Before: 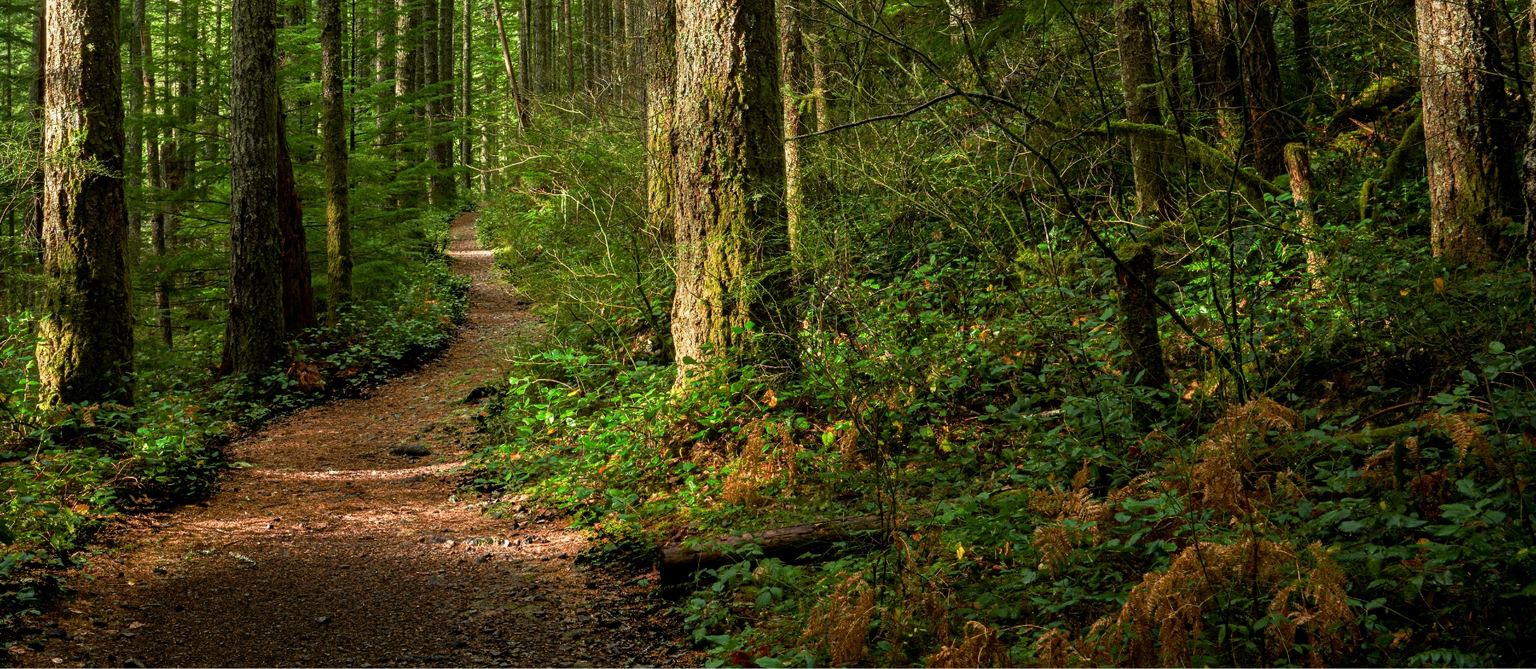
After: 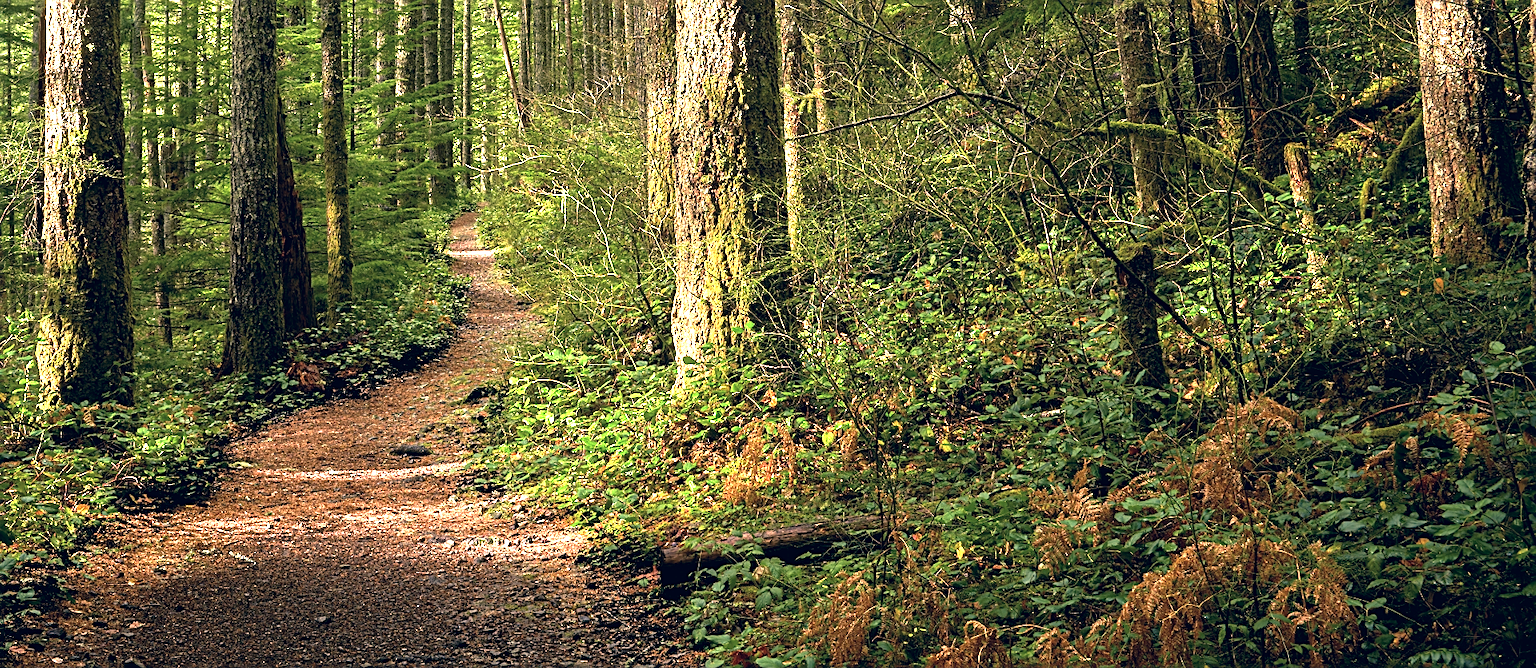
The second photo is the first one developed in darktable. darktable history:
tone equalizer: on, module defaults
sharpen: on, module defaults
color correction: highlights a* 14.46, highlights b* 5.85, shadows a* -5.53, shadows b* -15.24, saturation 0.85
exposure: black level correction 0, exposure 1.388 EV, compensate exposure bias true, compensate highlight preservation false
